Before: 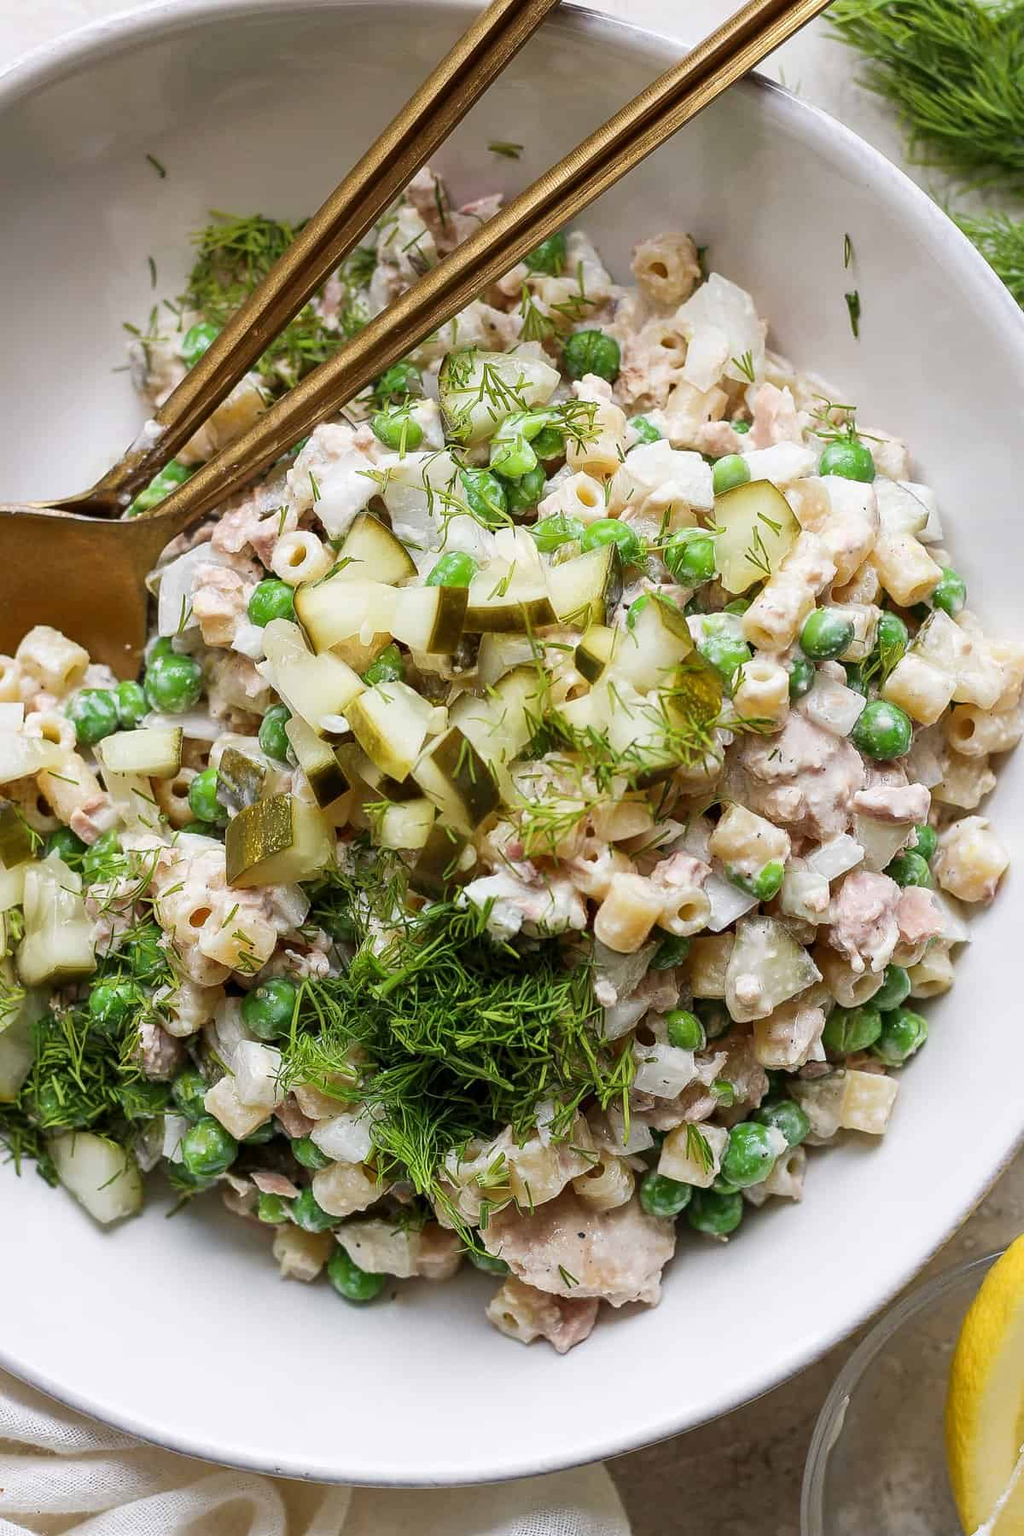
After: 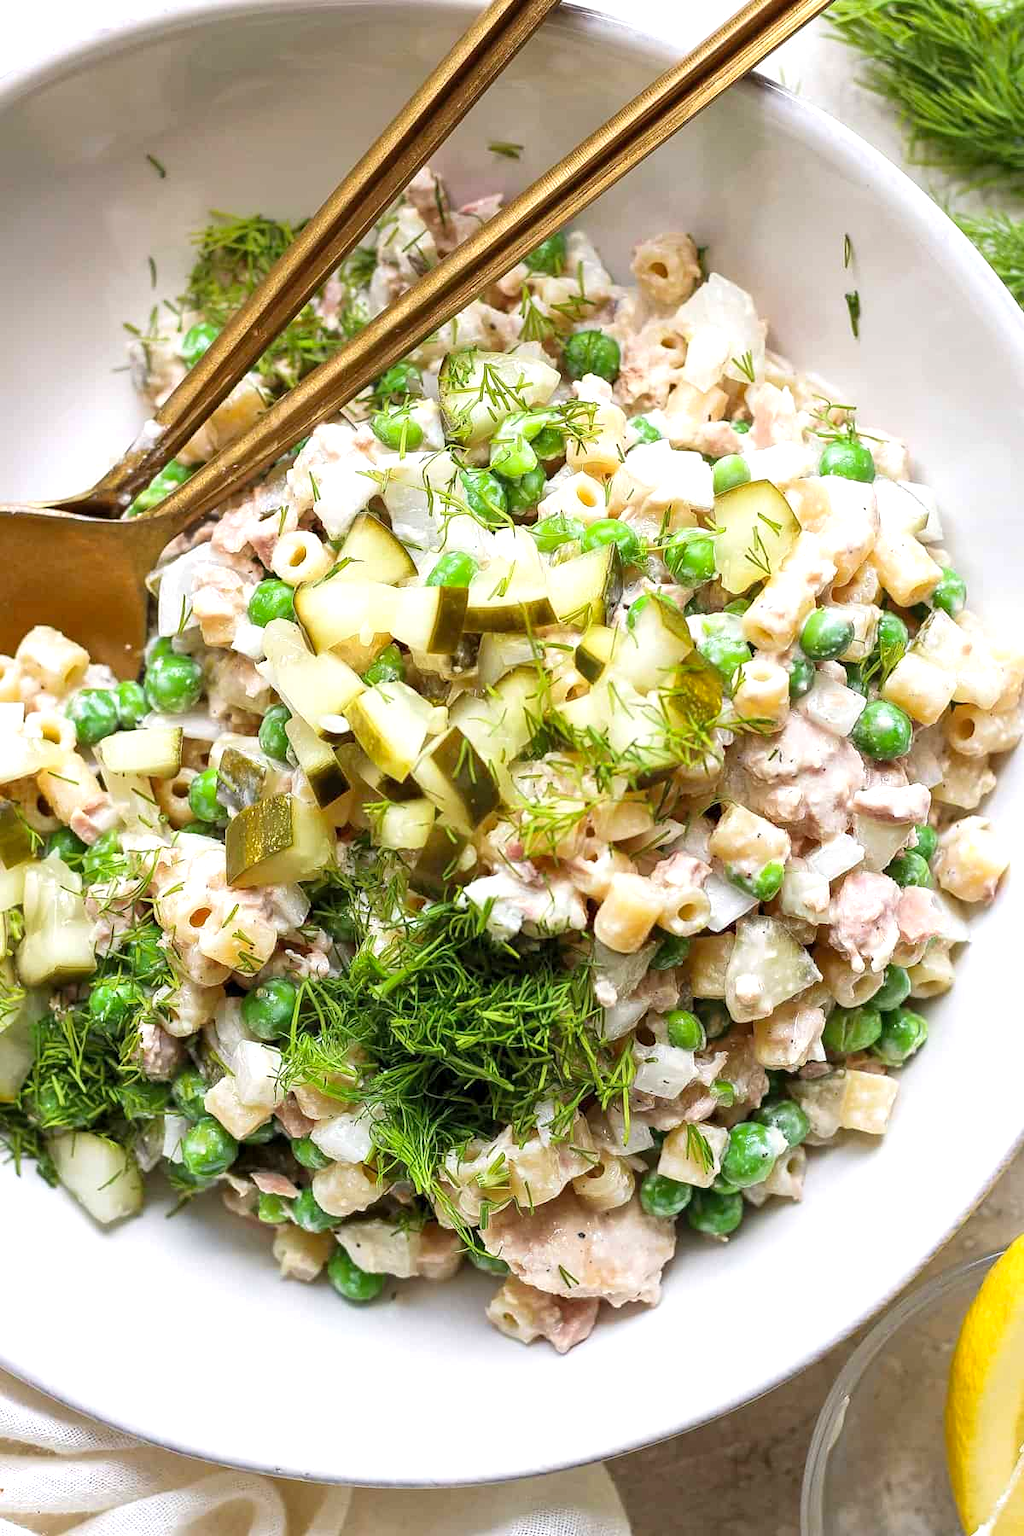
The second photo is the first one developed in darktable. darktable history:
contrast brightness saturation: contrast 0.03, brightness 0.06, saturation 0.13
exposure: black level correction 0.001, exposure 0.5 EV, compensate exposure bias true, compensate highlight preservation false
